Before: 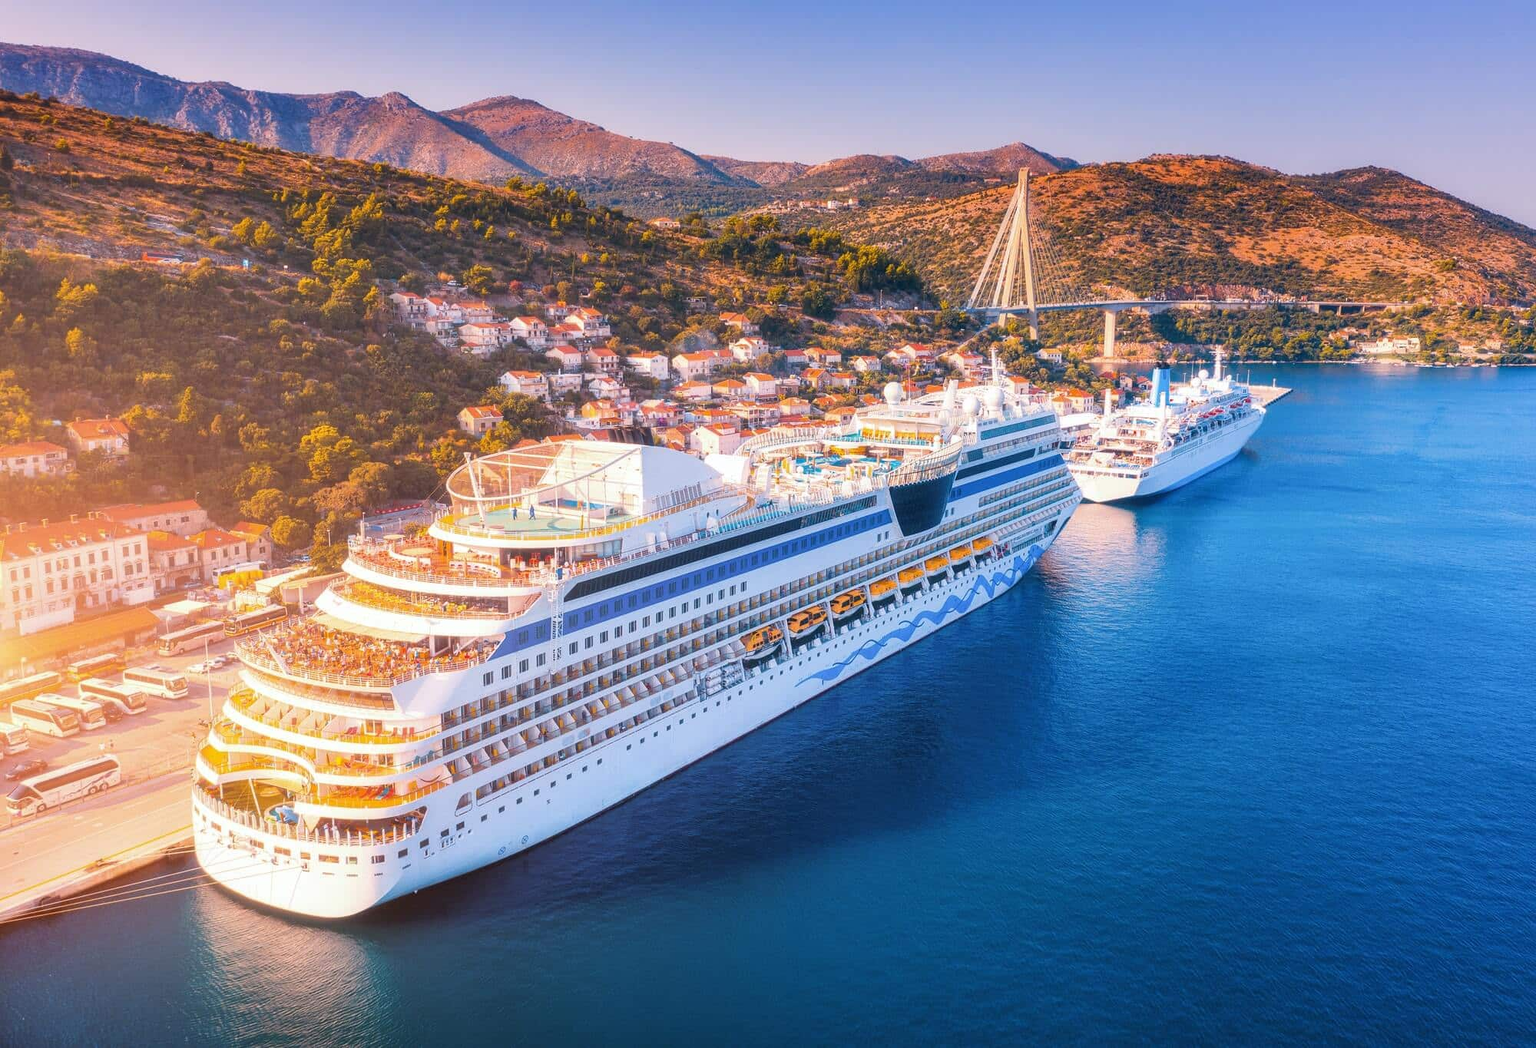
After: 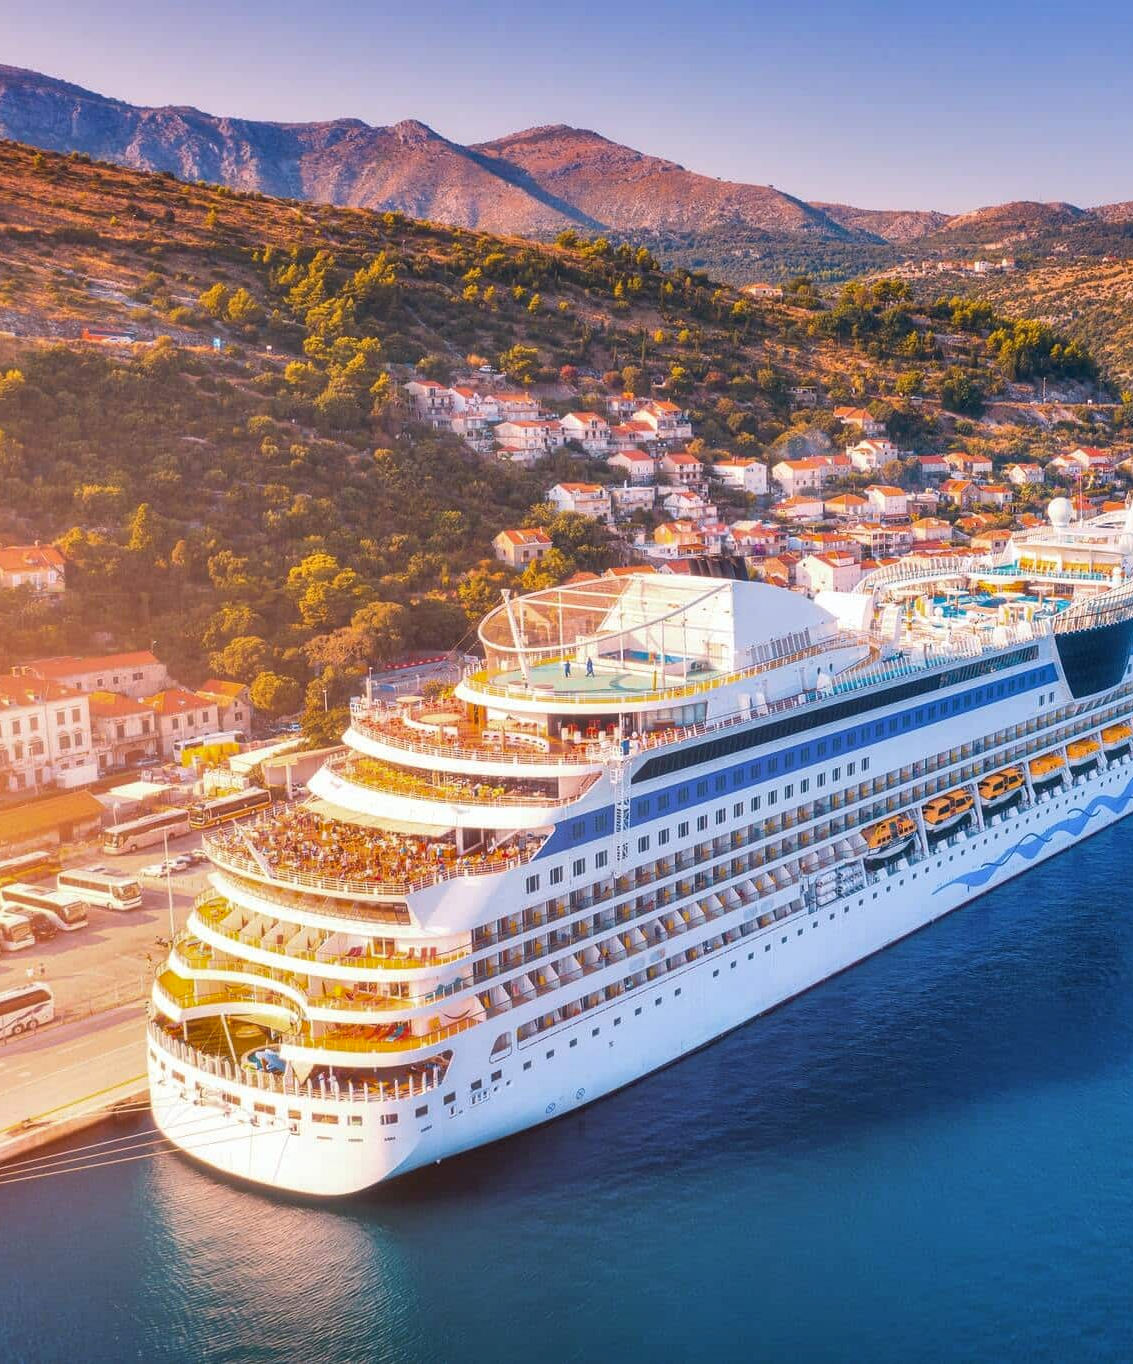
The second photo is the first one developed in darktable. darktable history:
shadows and highlights: low approximation 0.01, soften with gaussian
crop: left 5.178%, right 38.145%
